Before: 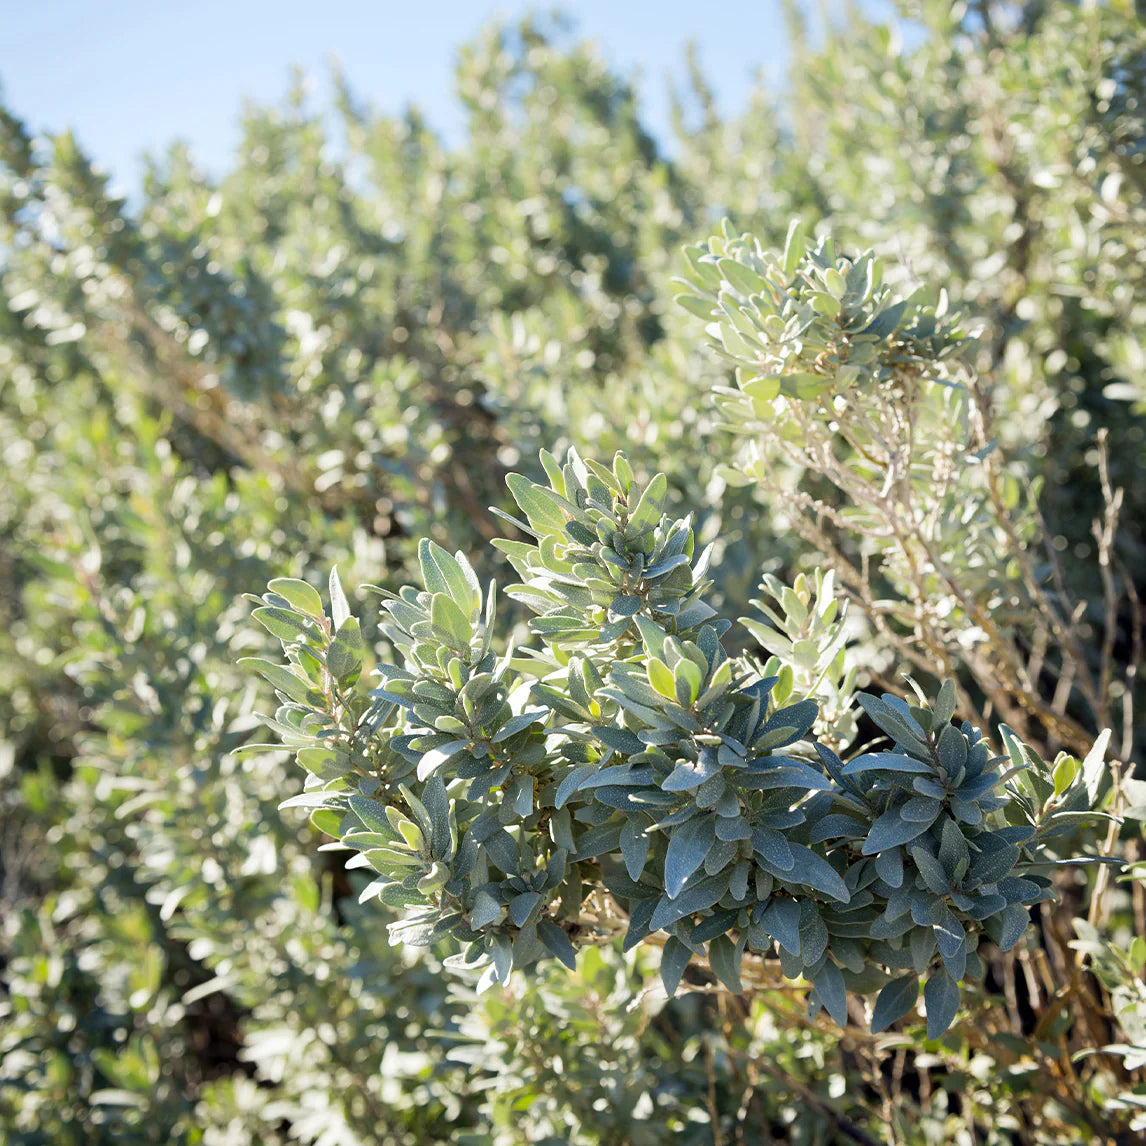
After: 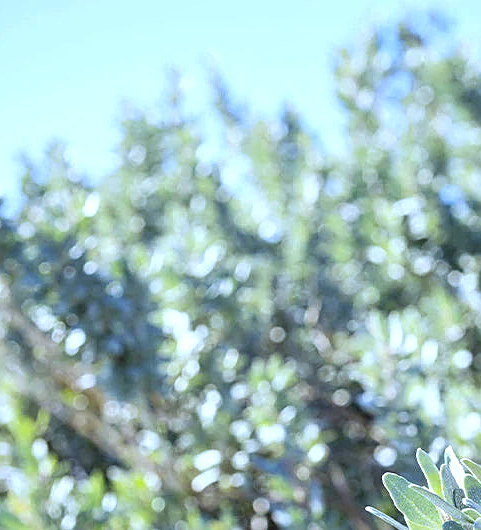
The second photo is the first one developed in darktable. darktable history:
local contrast: on, module defaults
white balance: red 0.871, blue 1.249
sharpen: on, module defaults
exposure: exposure 0.3 EV, compensate highlight preservation false
crop and rotate: left 10.817%, top 0.062%, right 47.194%, bottom 53.626%
